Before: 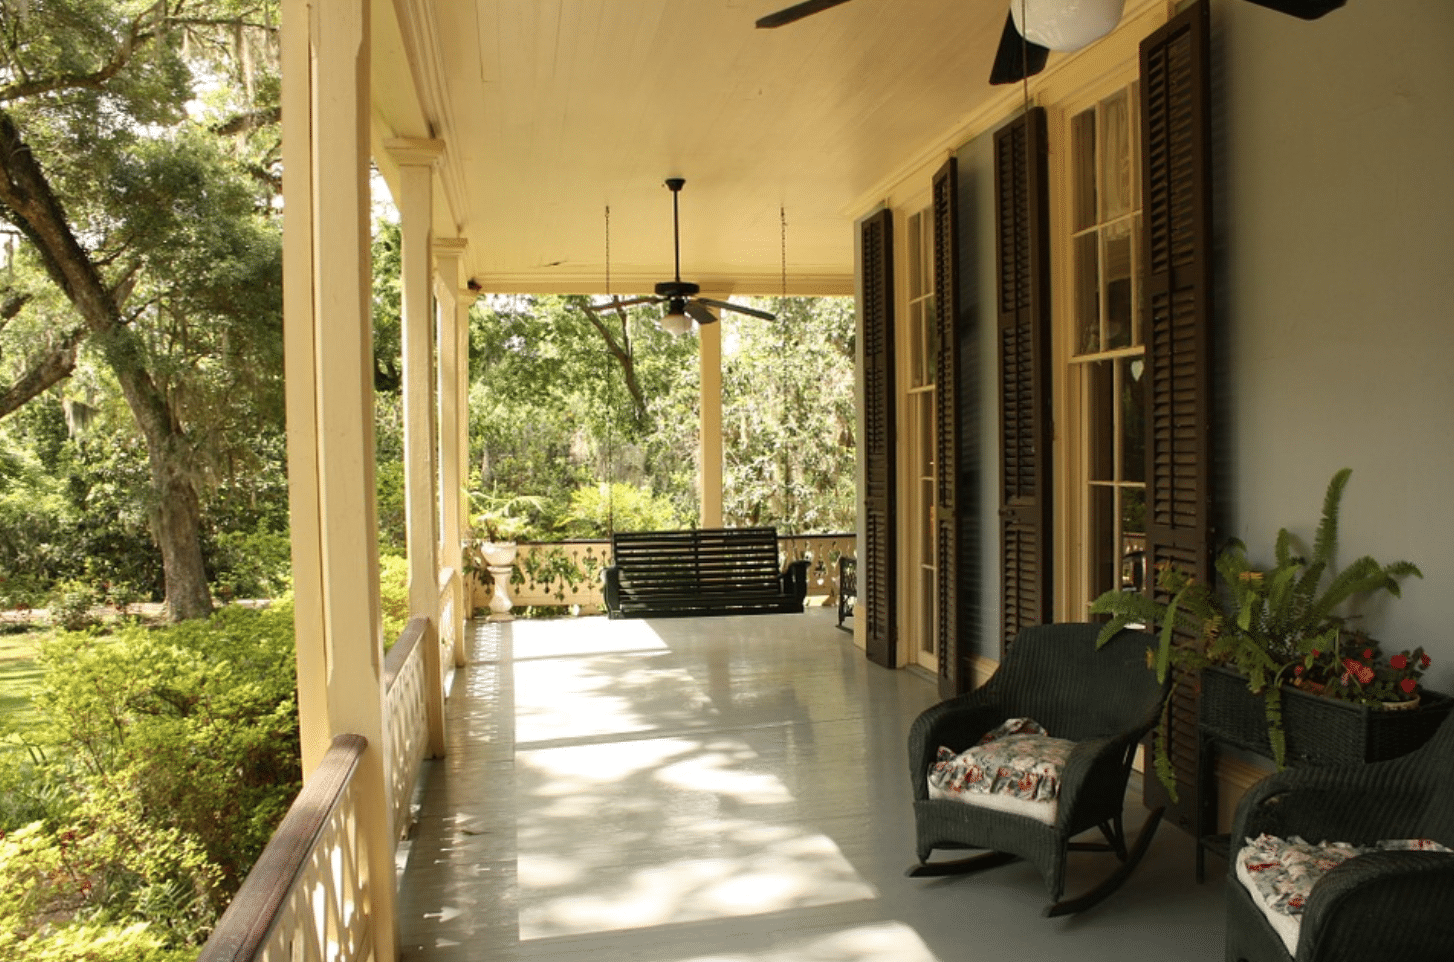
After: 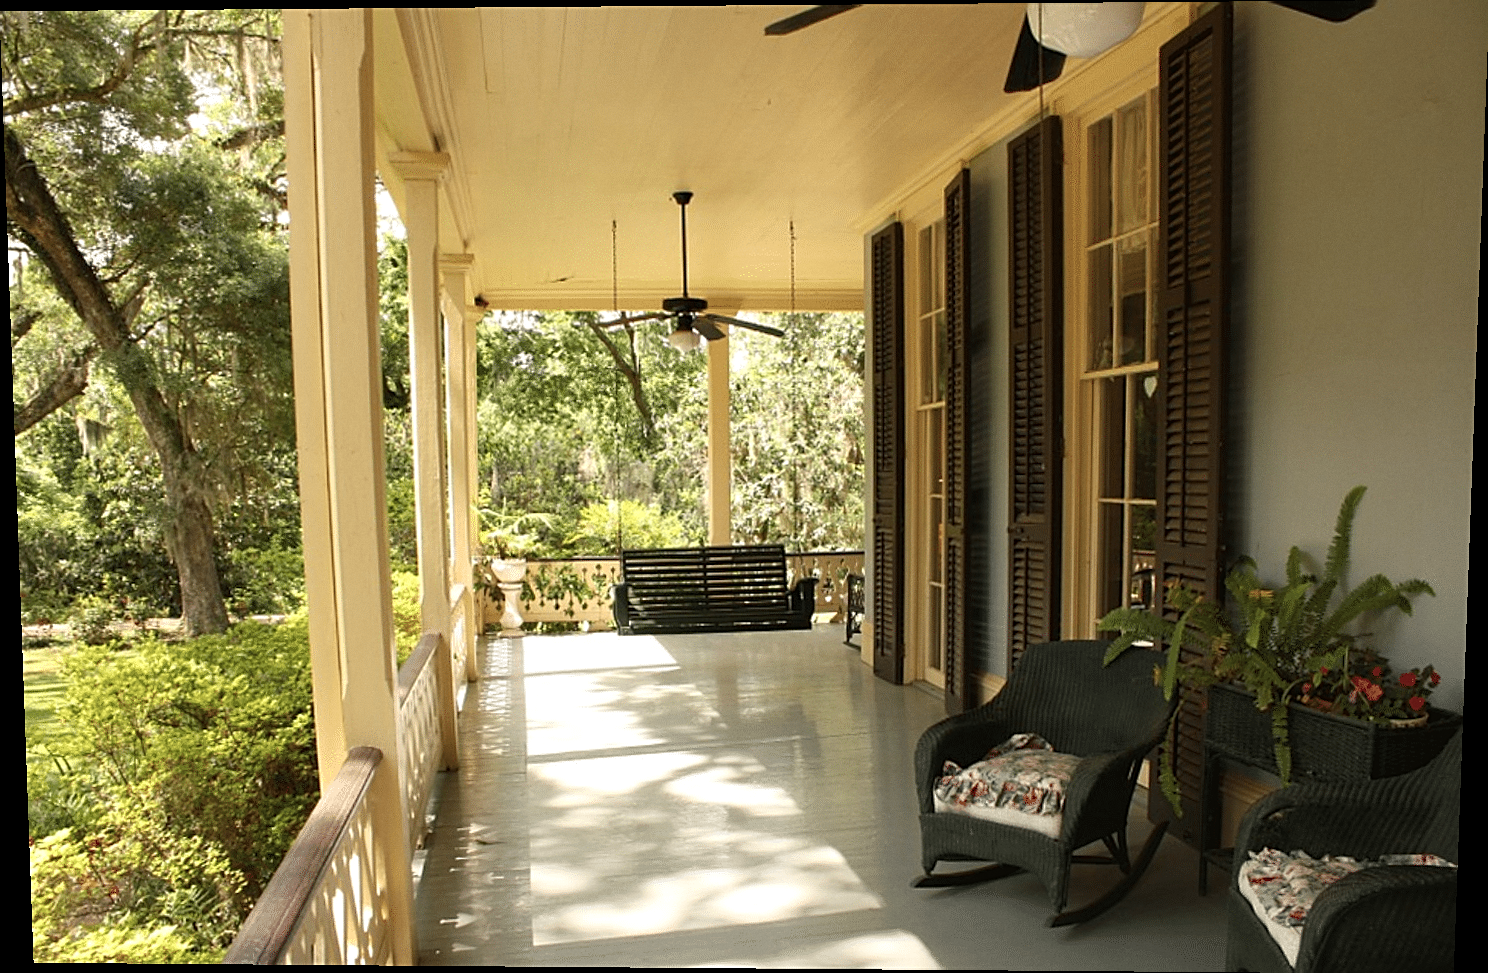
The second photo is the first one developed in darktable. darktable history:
exposure: exposure 0.078 EV, compensate highlight preservation false
rotate and perspective: lens shift (vertical) 0.048, lens shift (horizontal) -0.024, automatic cropping off
grain: coarseness 14.57 ISO, strength 8.8%
tone equalizer: on, module defaults
sharpen: on, module defaults
